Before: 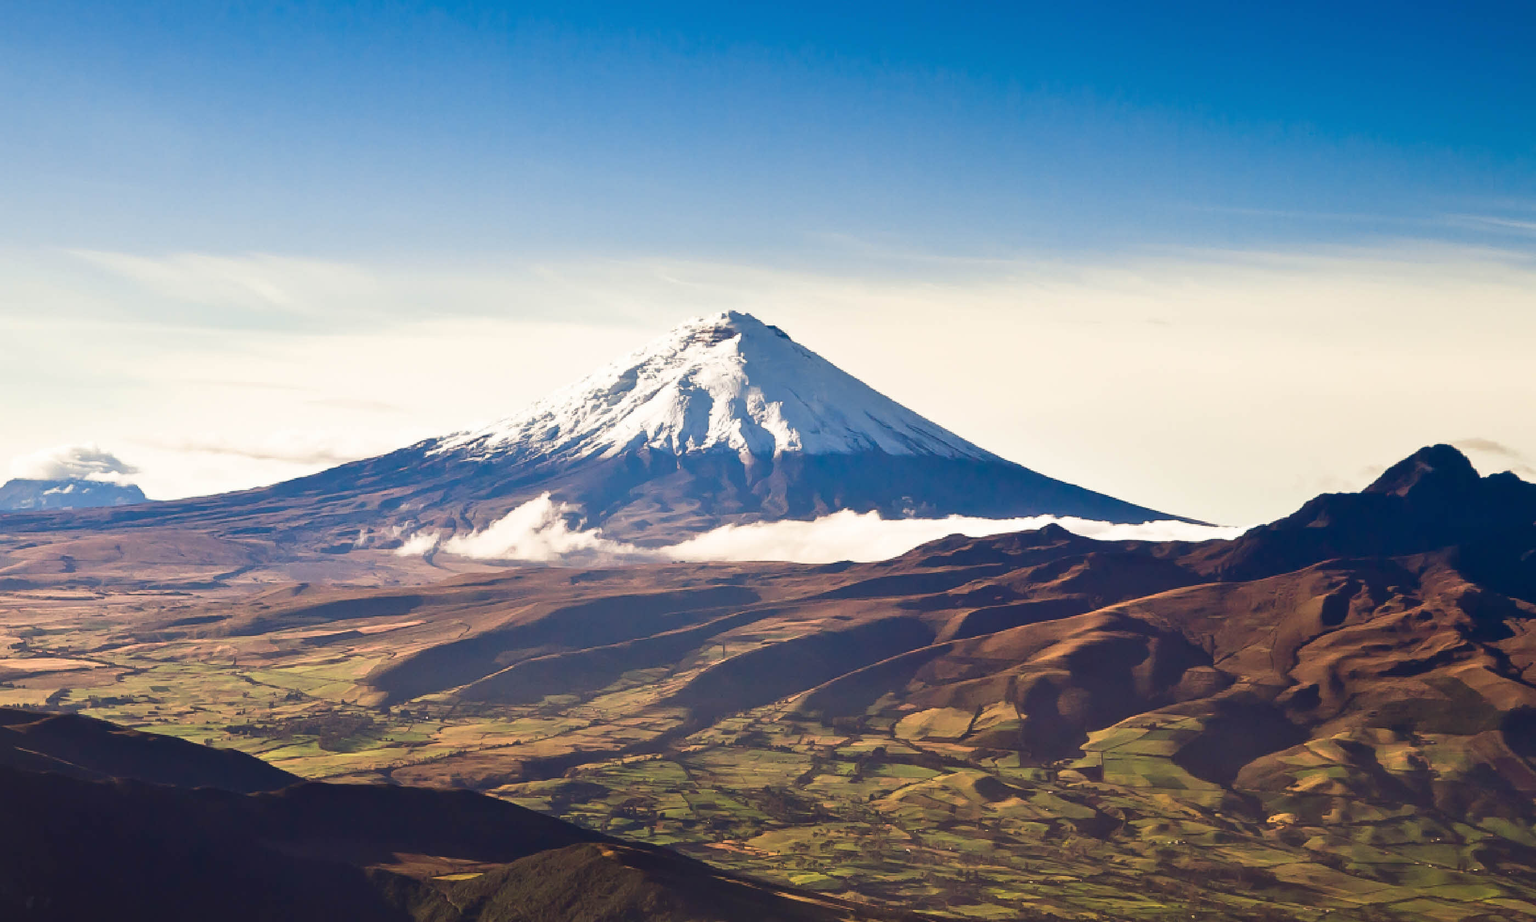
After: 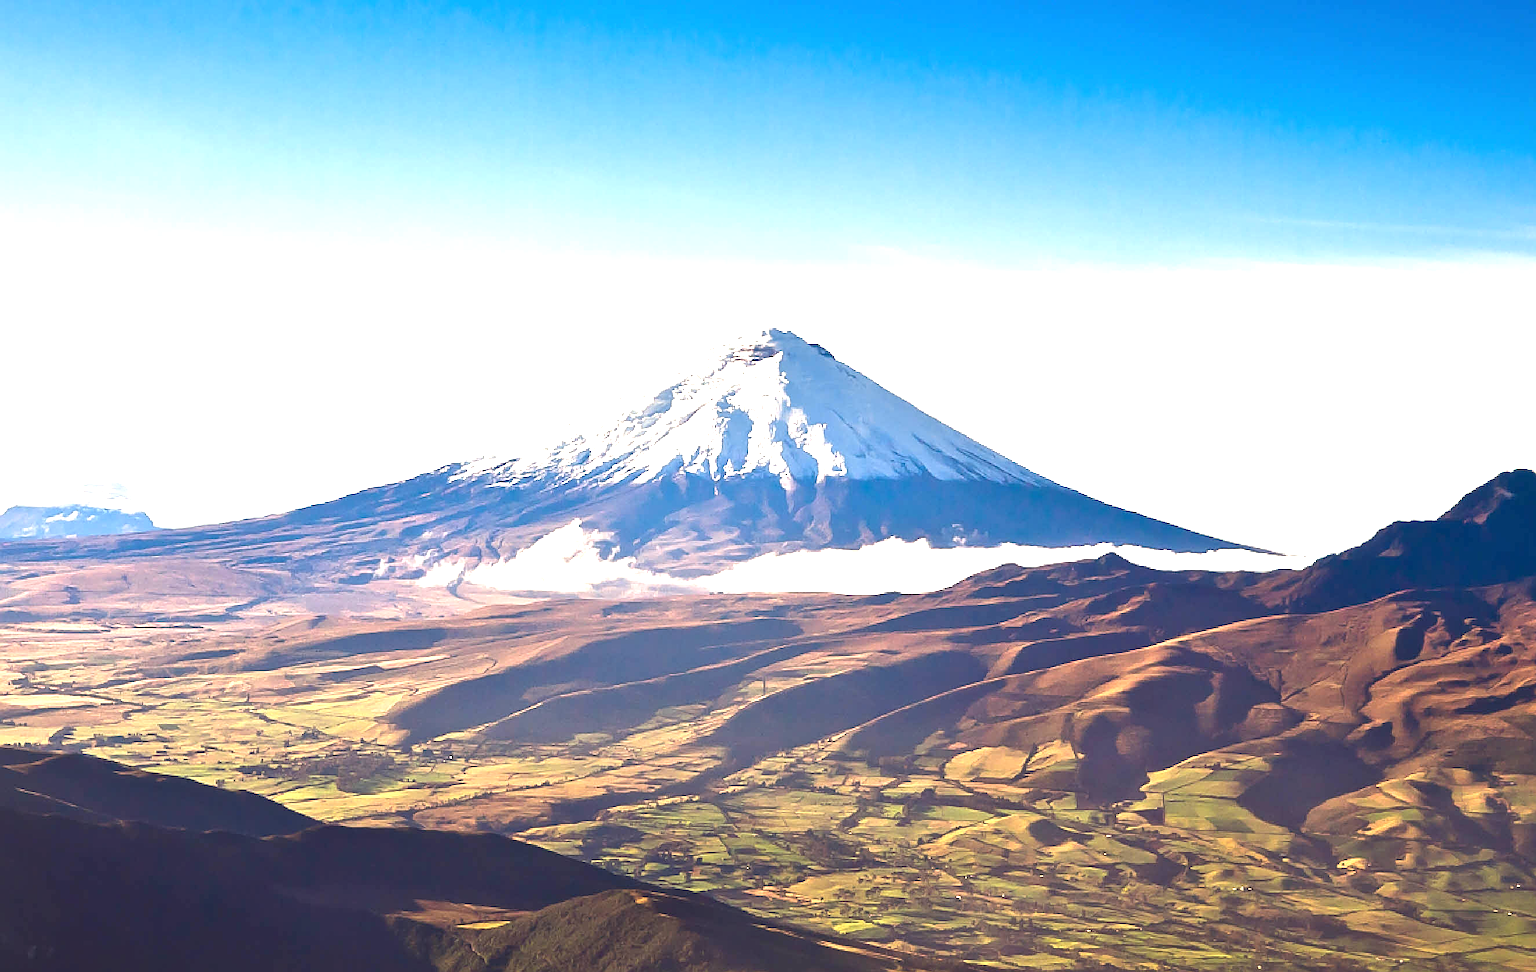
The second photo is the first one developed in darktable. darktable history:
crop and rotate: left 0%, right 5.248%
exposure: exposure 1.156 EV, compensate exposure bias true, compensate highlight preservation false
sharpen: on, module defaults
